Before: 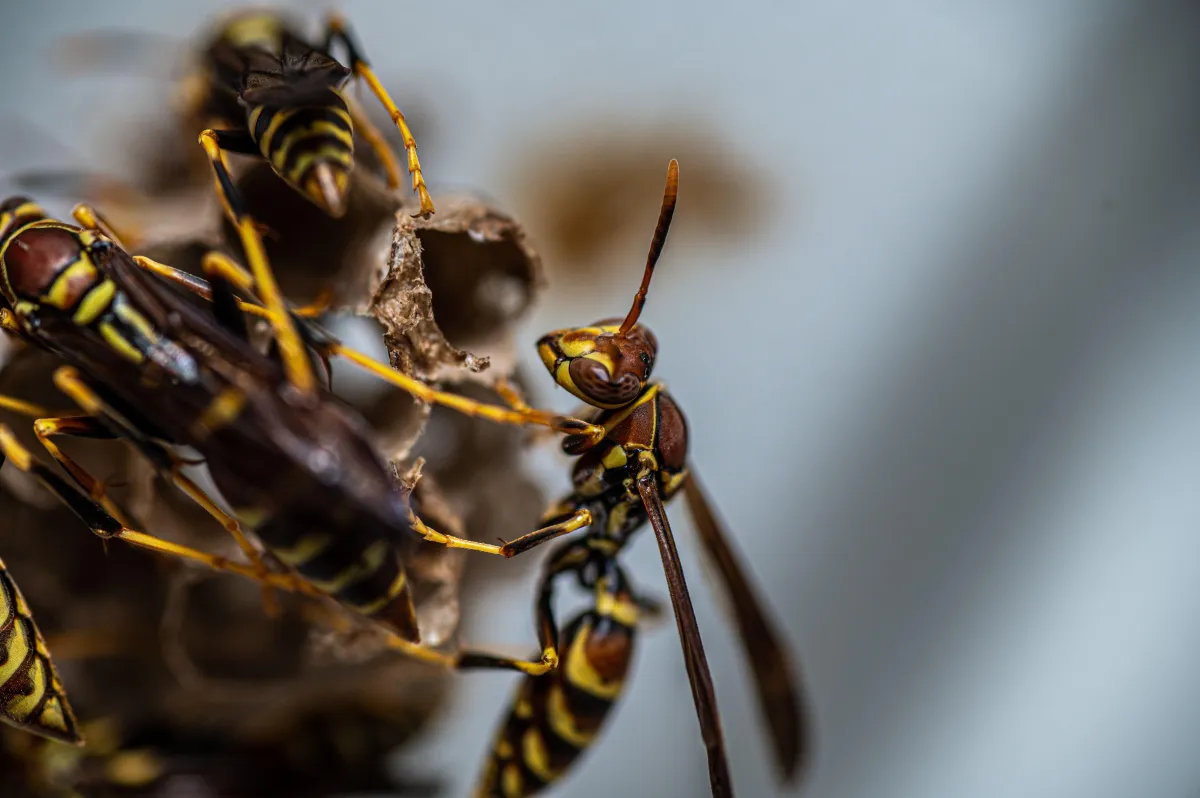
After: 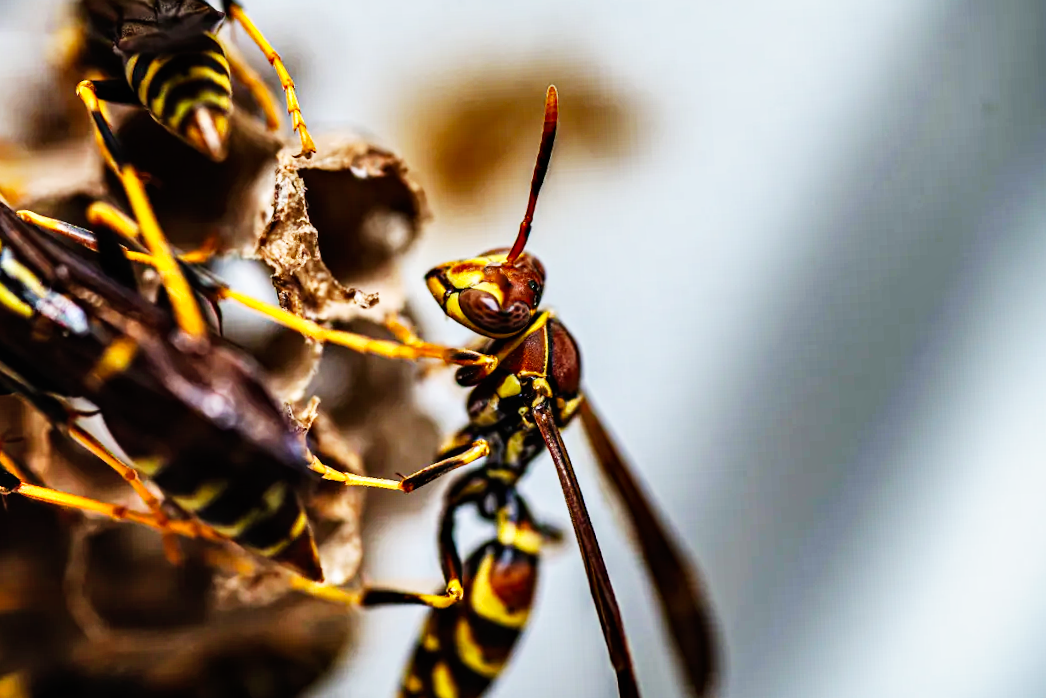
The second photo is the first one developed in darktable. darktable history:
crop and rotate: angle 3.03°, left 5.971%, top 5.681%
shadows and highlights: low approximation 0.01, soften with gaussian
base curve: curves: ch0 [(0, 0) (0.007, 0.004) (0.027, 0.03) (0.046, 0.07) (0.207, 0.54) (0.442, 0.872) (0.673, 0.972) (1, 1)], preserve colors none
haze removal: compatibility mode true, adaptive false
